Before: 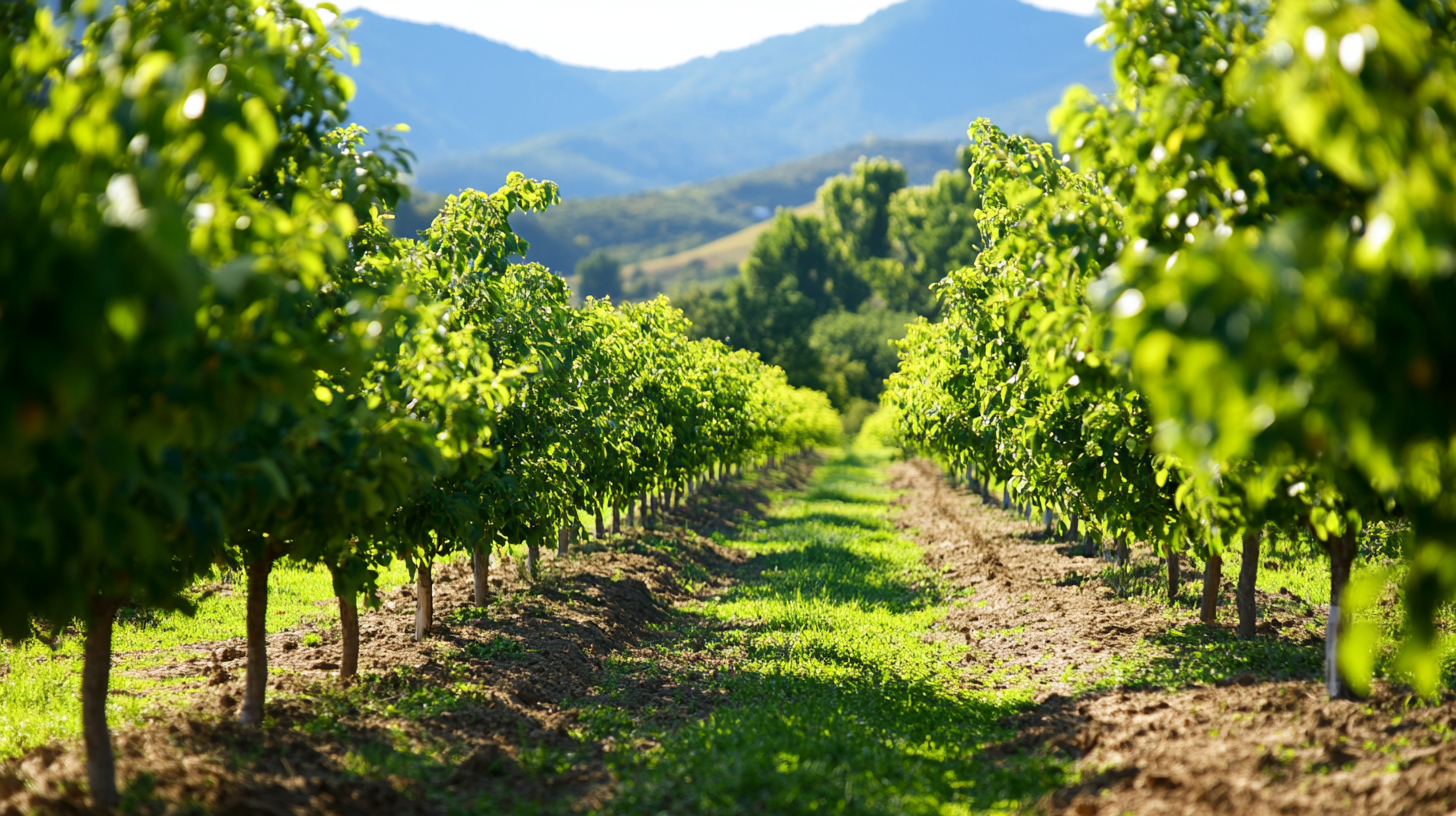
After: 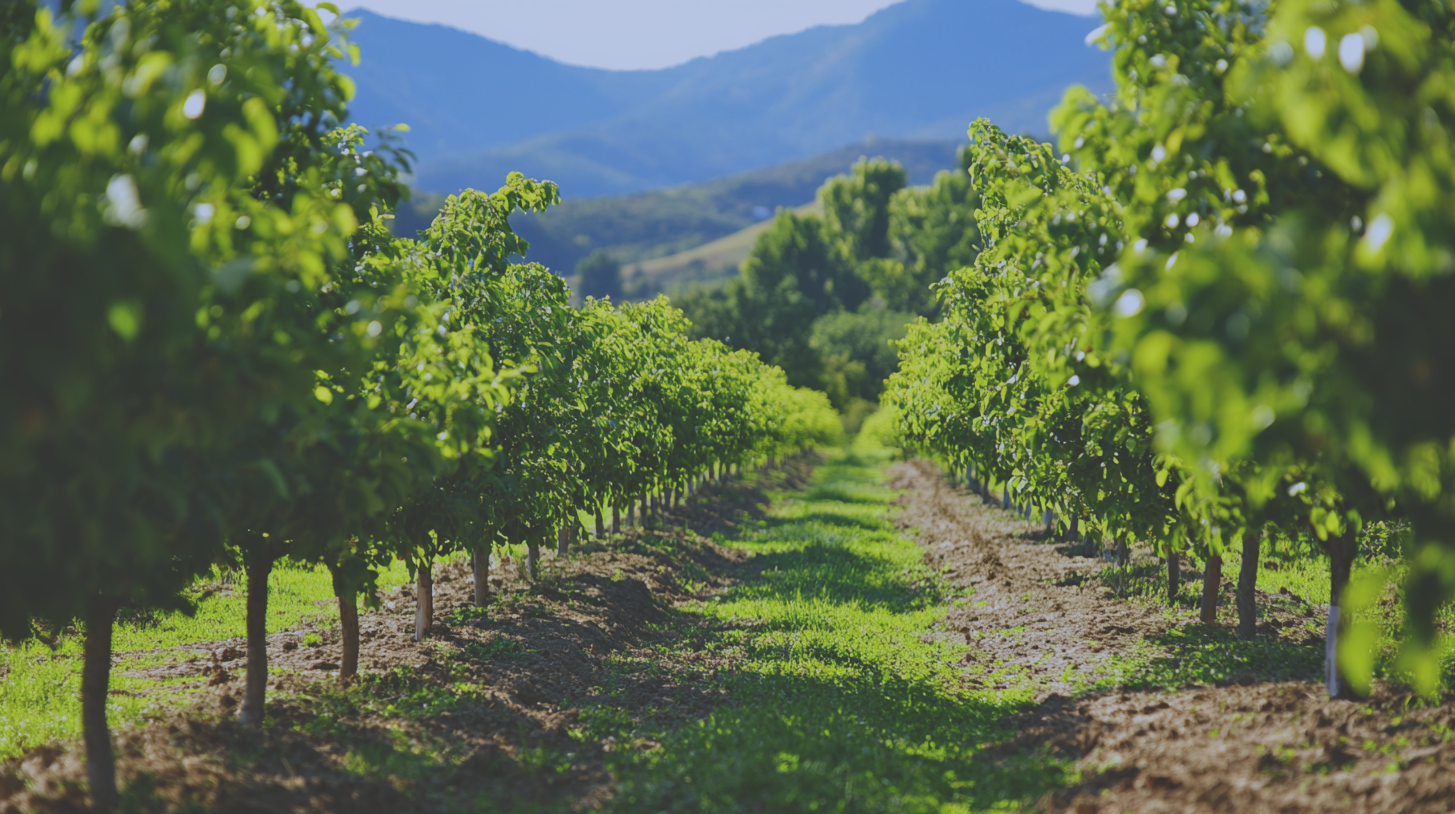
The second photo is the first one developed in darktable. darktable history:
tone equalizer: -8 EV 0.25 EV, -7 EV 0.417 EV, -6 EV 0.417 EV, -5 EV 0.25 EV, -3 EV -0.25 EV, -2 EV -0.417 EV, -1 EV -0.417 EV, +0 EV -0.25 EV, edges refinement/feathering 500, mask exposure compensation -1.57 EV, preserve details guided filter
white balance: red 0.948, green 1.02, blue 1.176
exposure: black level correction -0.036, exposure -0.497 EV, compensate highlight preservation false
crop: top 0.05%, bottom 0.098%
